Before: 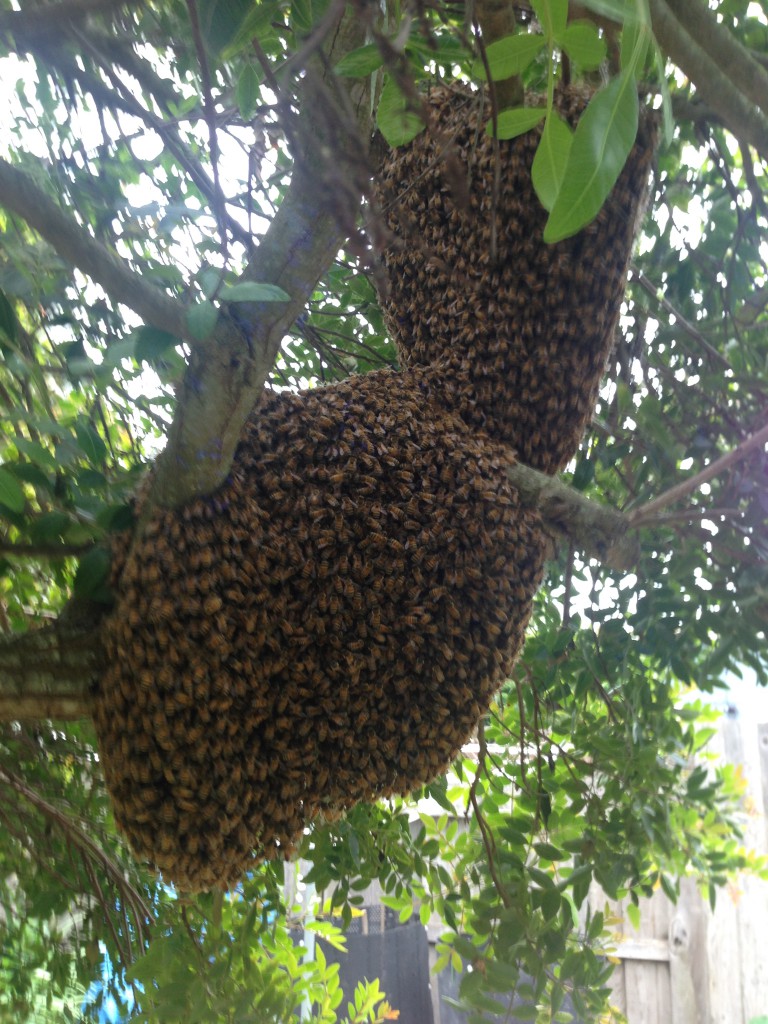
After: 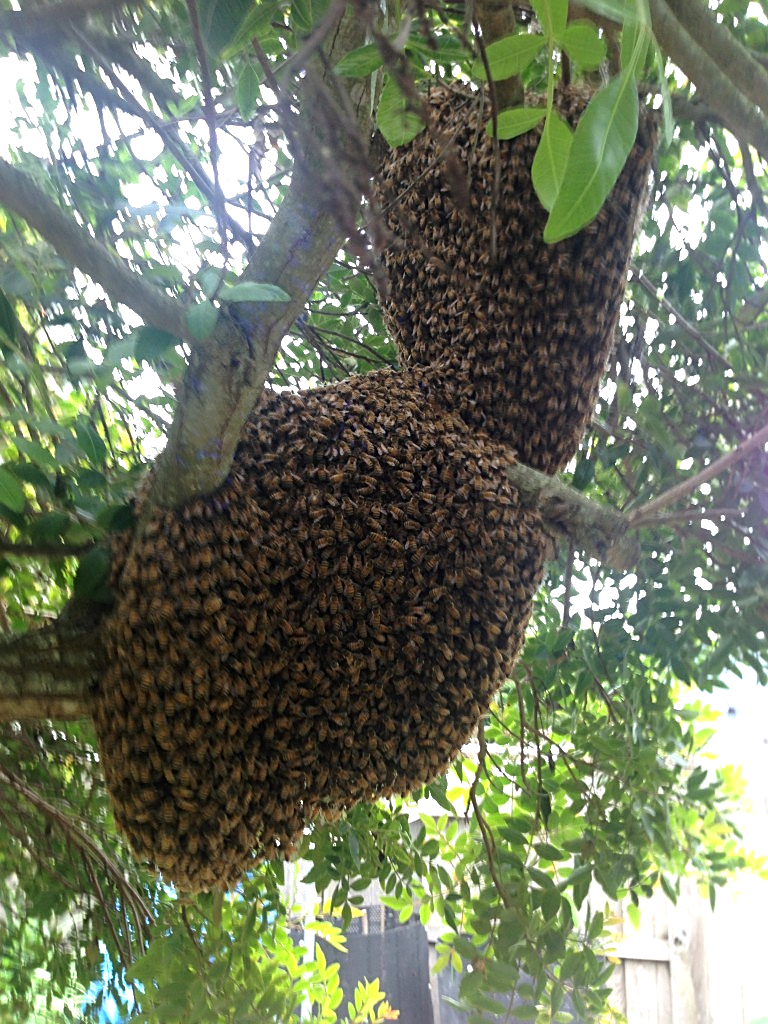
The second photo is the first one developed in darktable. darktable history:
tone equalizer: -8 EV -0.428 EV, -7 EV -0.418 EV, -6 EV -0.328 EV, -5 EV -0.243 EV, -3 EV 0.252 EV, -2 EV 0.306 EV, -1 EV 0.38 EV, +0 EV 0.436 EV, mask exposure compensation -0.498 EV
sharpen: on, module defaults
exposure: black level correction 0.001, exposure 0.191 EV, compensate highlight preservation false
